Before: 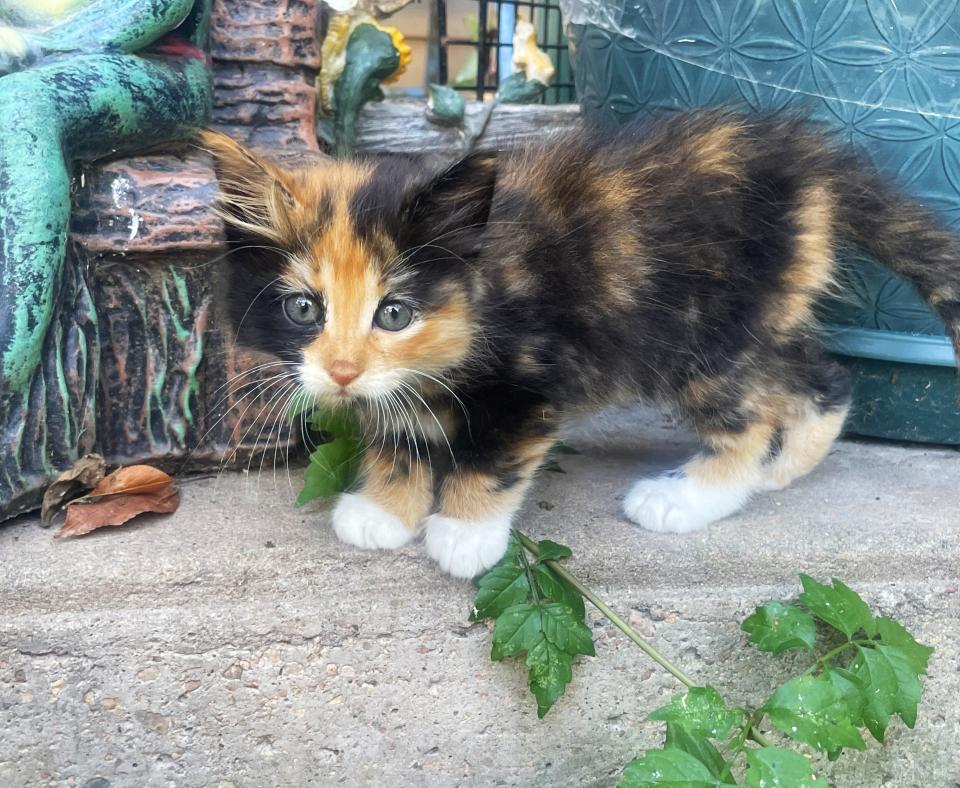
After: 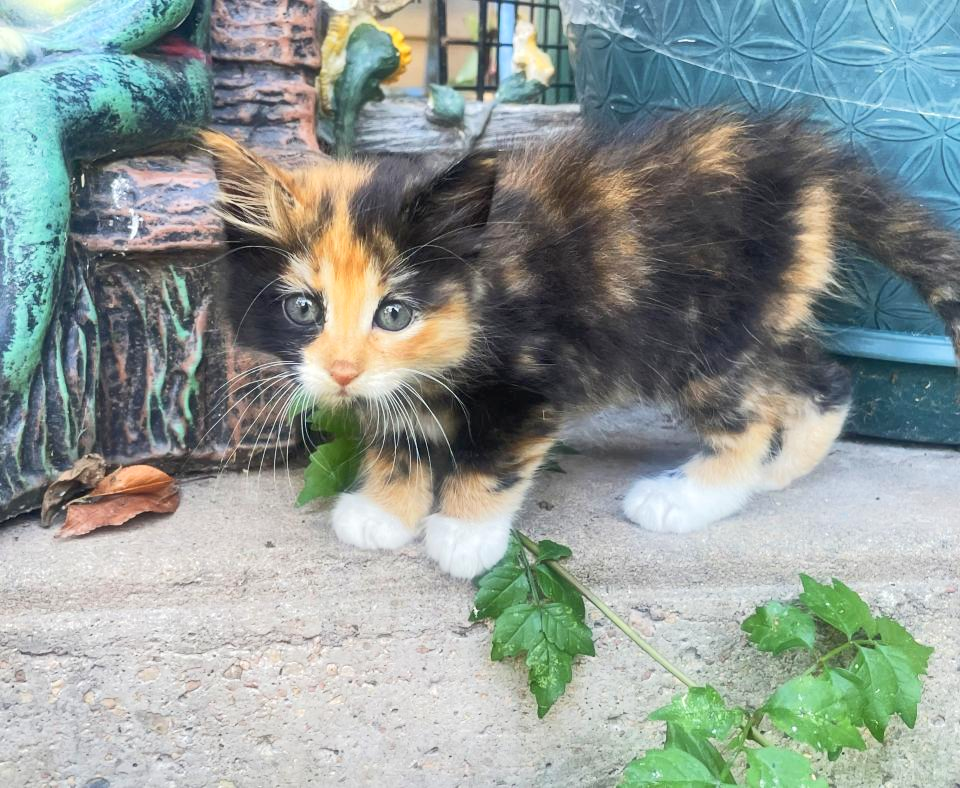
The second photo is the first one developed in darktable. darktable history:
tone curve: curves: ch0 [(0, 0) (0.003, 0.026) (0.011, 0.03) (0.025, 0.047) (0.044, 0.082) (0.069, 0.119) (0.1, 0.157) (0.136, 0.19) (0.177, 0.231) (0.224, 0.27) (0.277, 0.318) (0.335, 0.383) (0.399, 0.456) (0.468, 0.532) (0.543, 0.618) (0.623, 0.71) (0.709, 0.786) (0.801, 0.851) (0.898, 0.908) (1, 1)]
